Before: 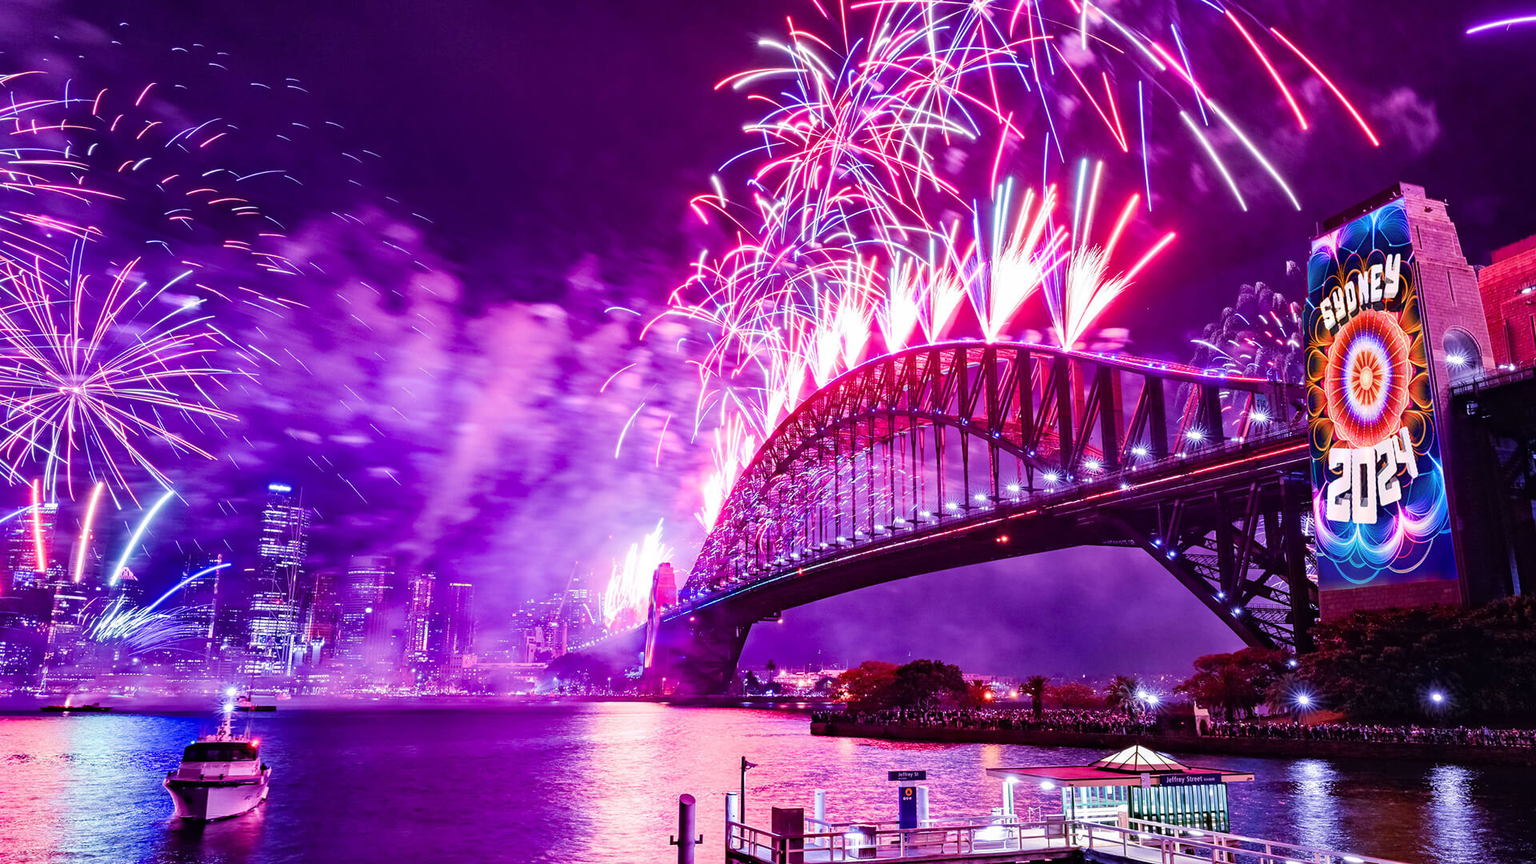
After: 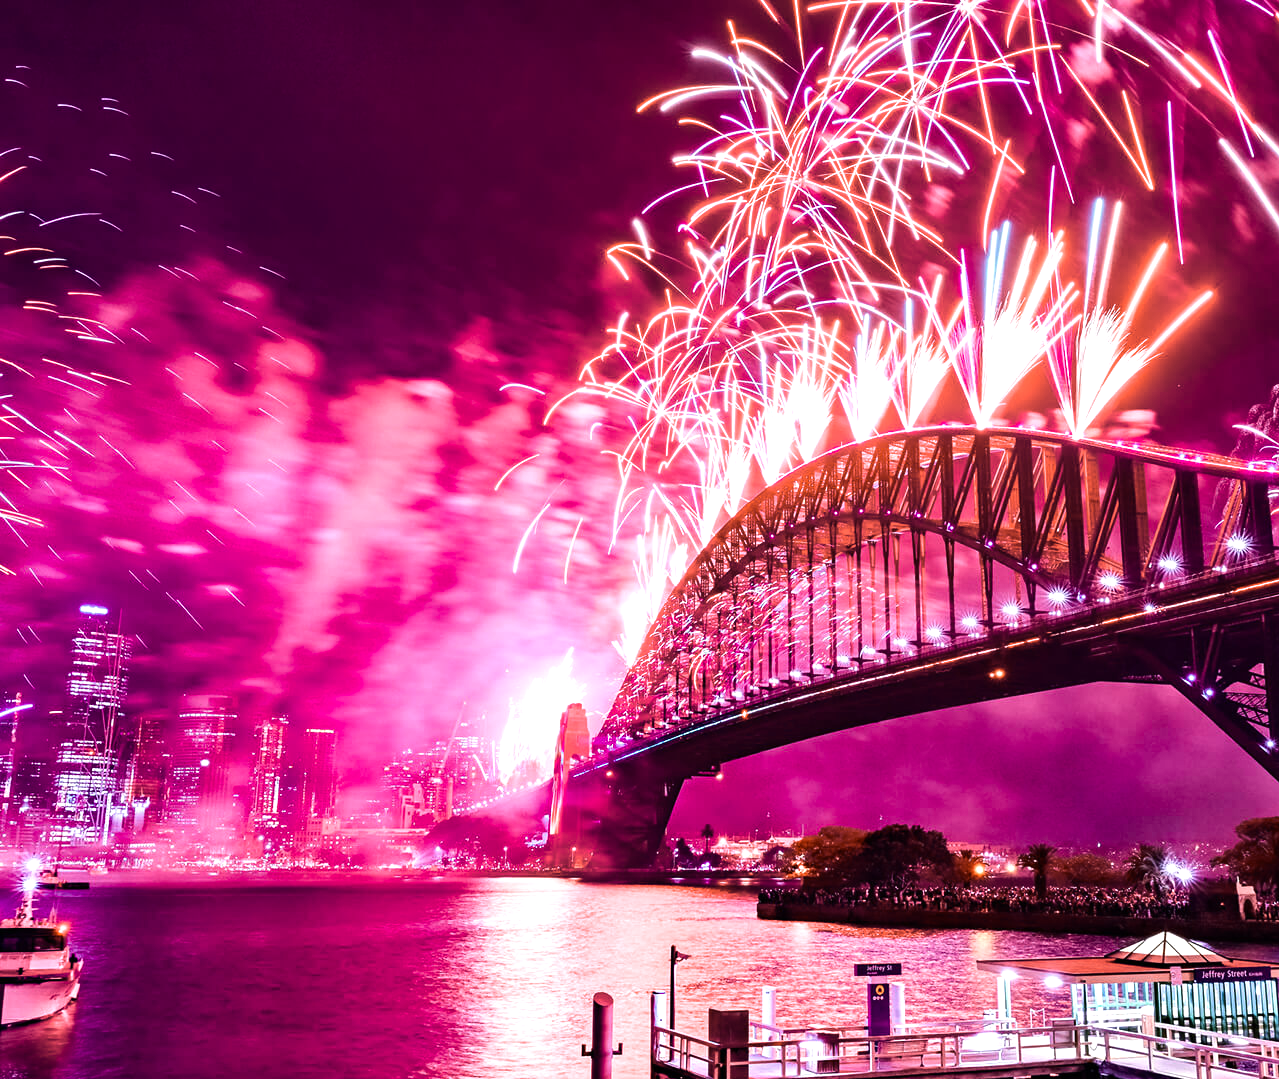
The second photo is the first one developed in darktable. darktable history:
tone equalizer: -8 EV -0.392 EV, -7 EV -0.422 EV, -6 EV -0.346 EV, -5 EV -0.228 EV, -3 EV 0.241 EV, -2 EV 0.36 EV, -1 EV 0.41 EV, +0 EV 0.389 EV, edges refinement/feathering 500, mask exposure compensation -1.57 EV, preserve details no
color zones: curves: ch0 [(0.018, 0.548) (0.197, 0.654) (0.425, 0.447) (0.605, 0.658) (0.732, 0.579)]; ch1 [(0.105, 0.531) (0.224, 0.531) (0.386, 0.39) (0.618, 0.456) (0.732, 0.456) (0.956, 0.421)]; ch2 [(0.039, 0.583) (0.215, 0.465) (0.399, 0.544) (0.465, 0.548) (0.614, 0.447) (0.724, 0.43) (0.882, 0.623) (0.956, 0.632)]
crop and rotate: left 13.349%, right 19.993%
